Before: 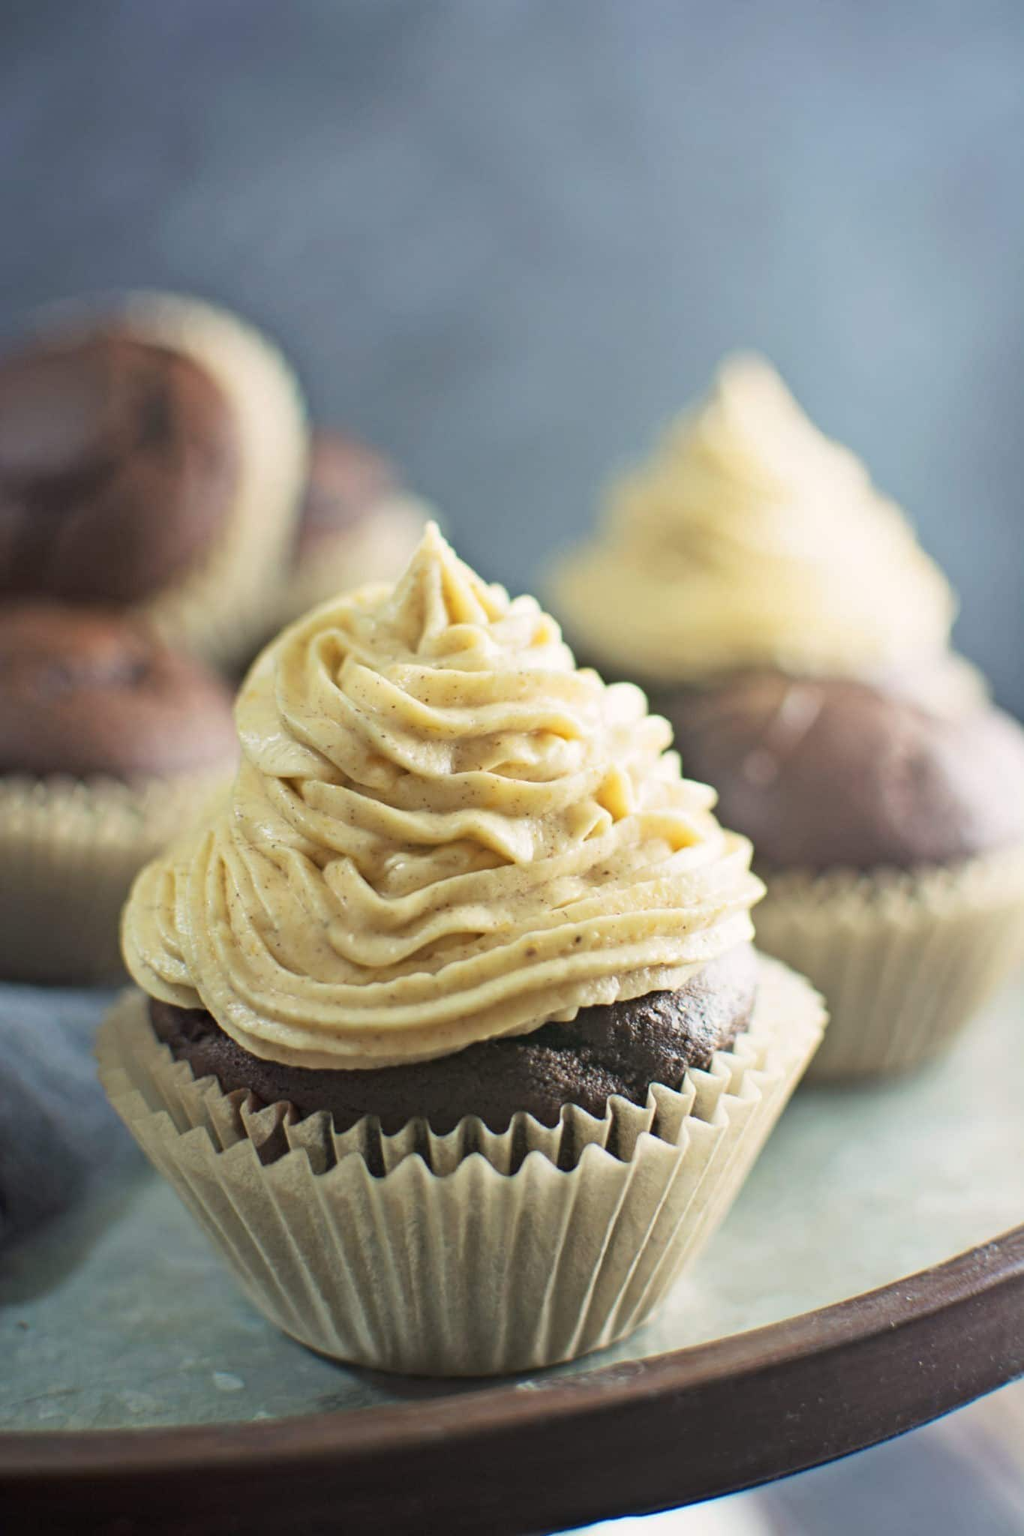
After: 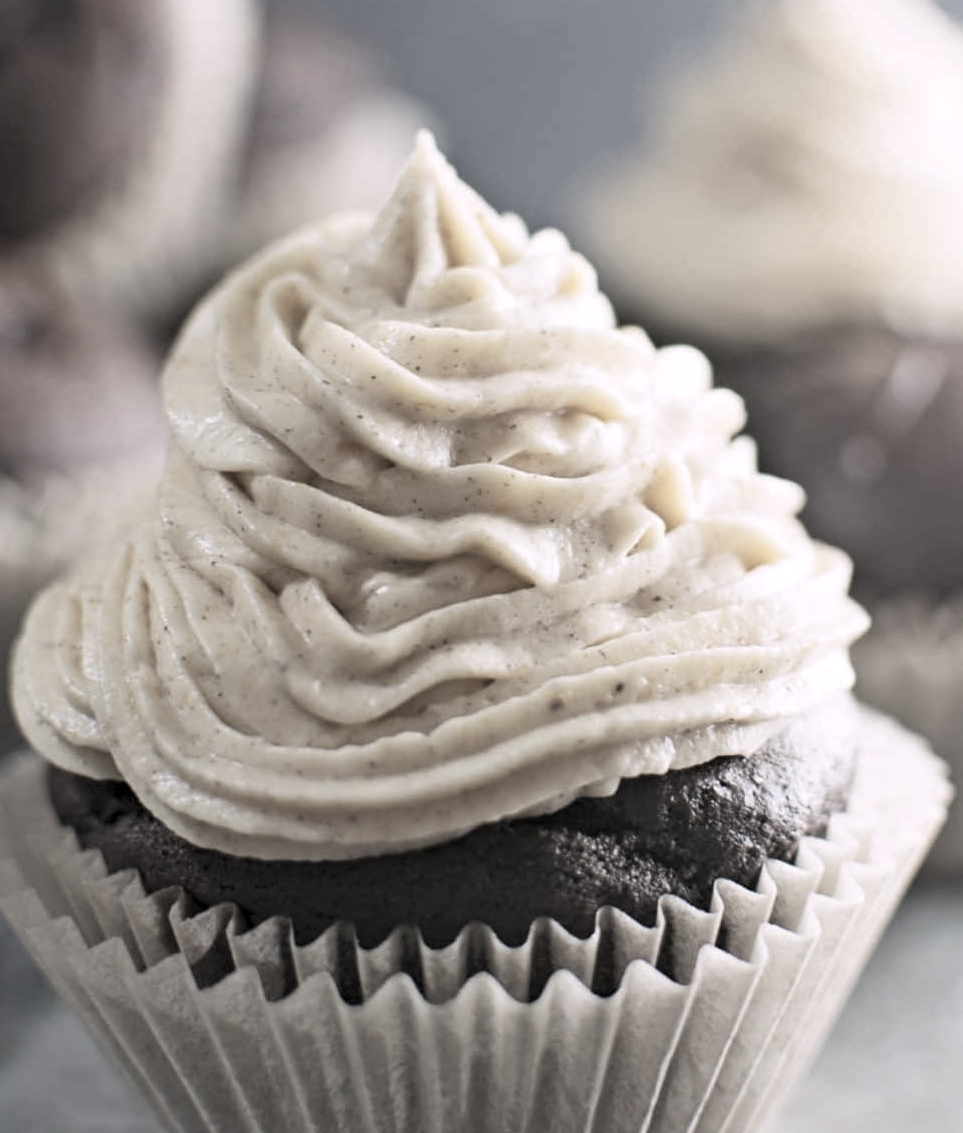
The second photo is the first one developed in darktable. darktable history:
levels: mode automatic, black 0.023%, white 99.97%, levels [0.062, 0.494, 0.925]
color correction: saturation 0.3
crop: left 11.123%, top 27.61%, right 18.3%, bottom 17.034%
white balance: red 1.066, blue 1.119
